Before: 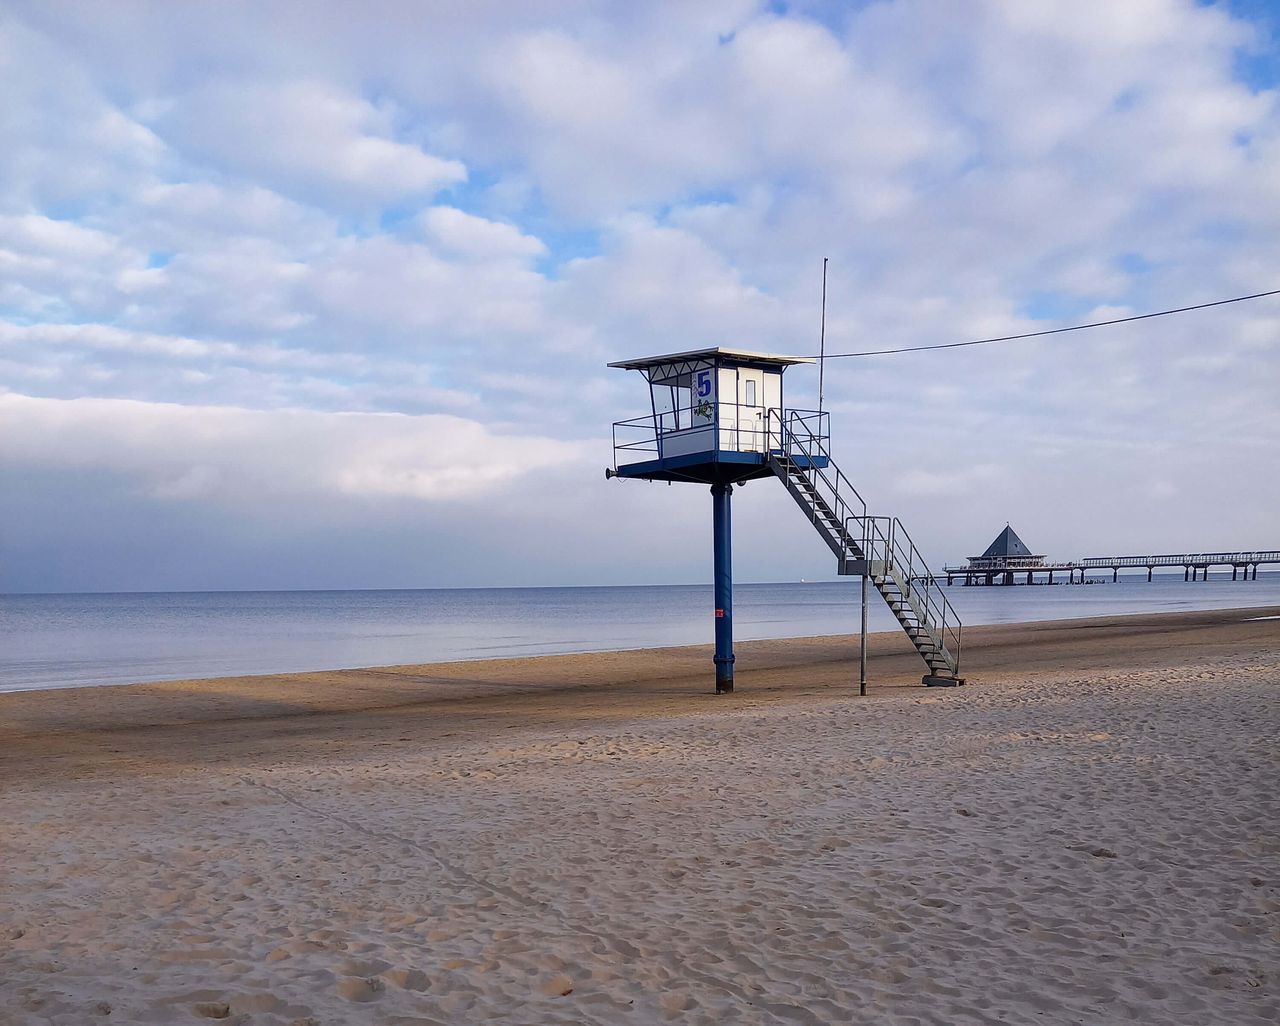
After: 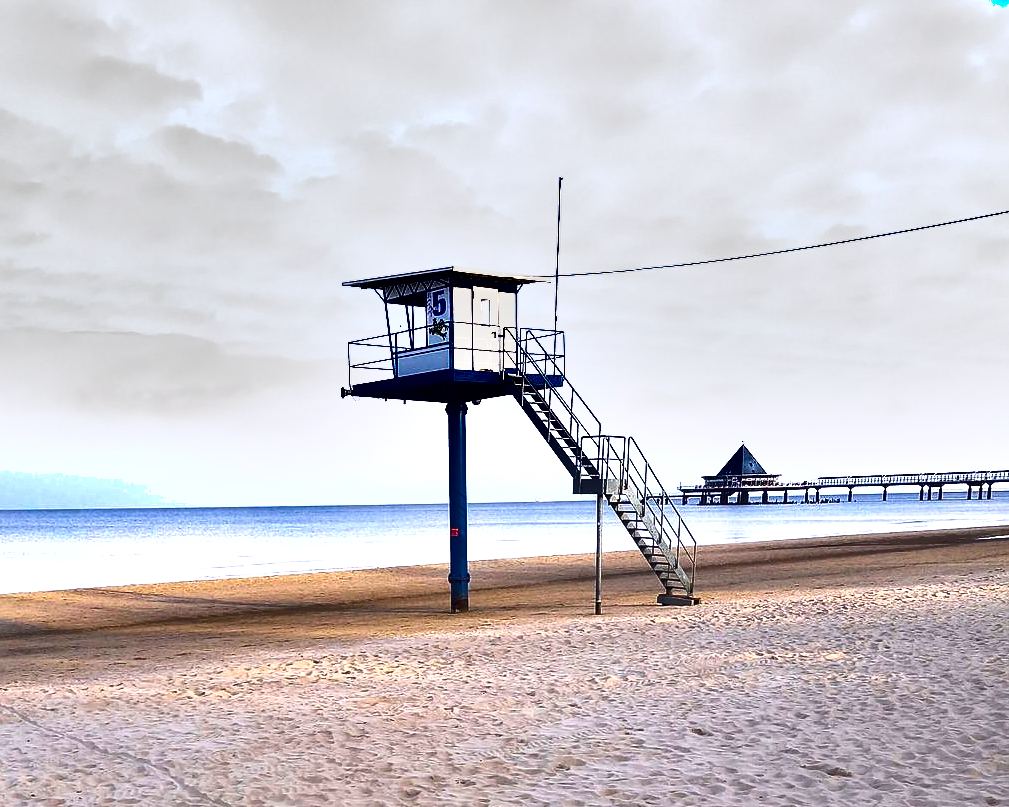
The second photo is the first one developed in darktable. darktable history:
exposure: black level correction 0.001, exposure 1.719 EV, compensate exposure bias true, compensate highlight preservation false
shadows and highlights: soften with gaussian
crop and rotate: left 20.74%, top 7.912%, right 0.375%, bottom 13.378%
